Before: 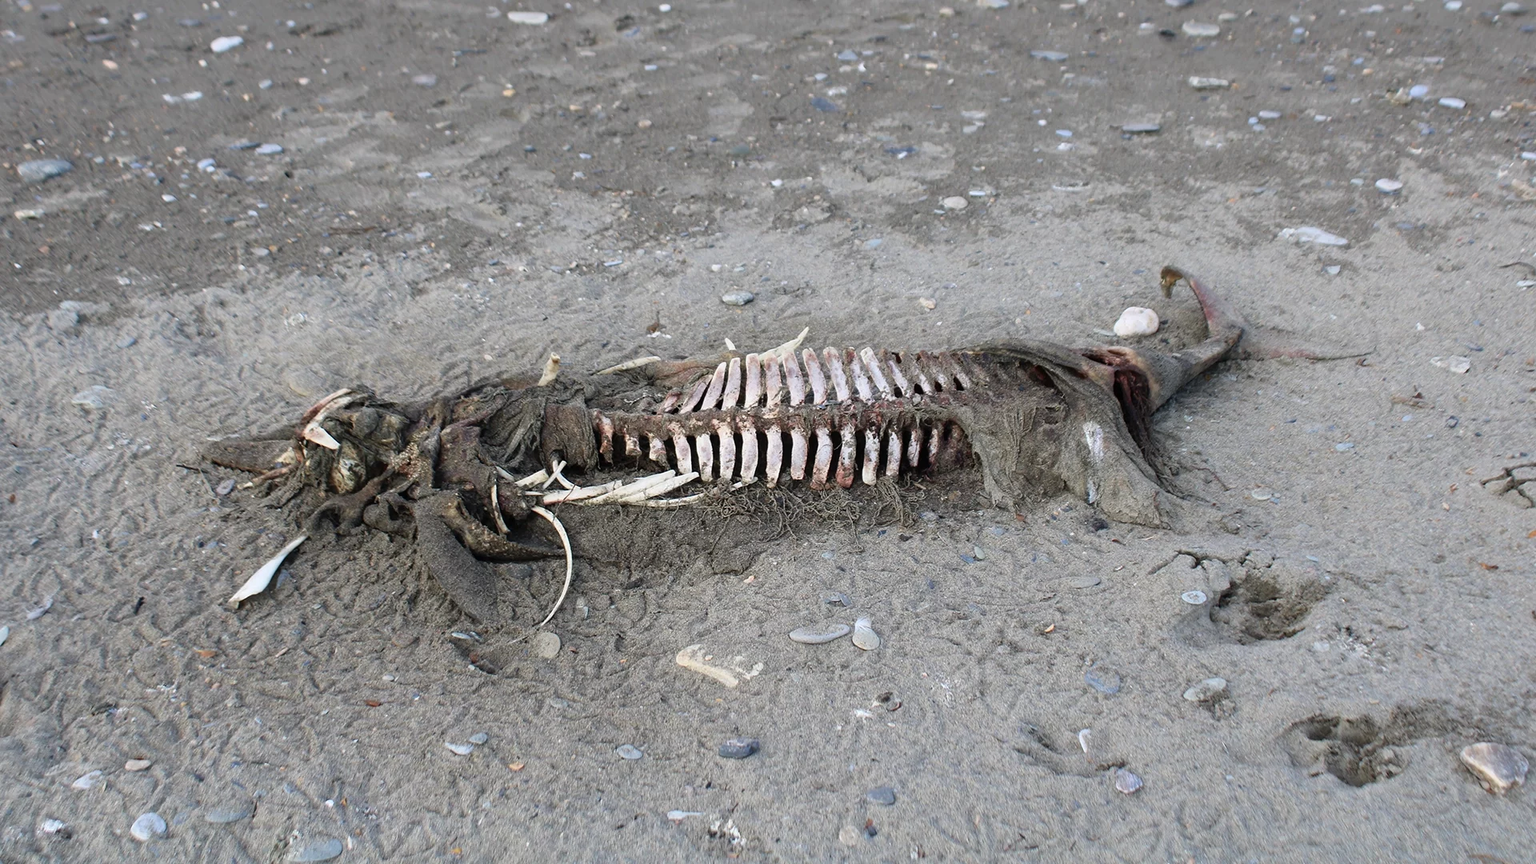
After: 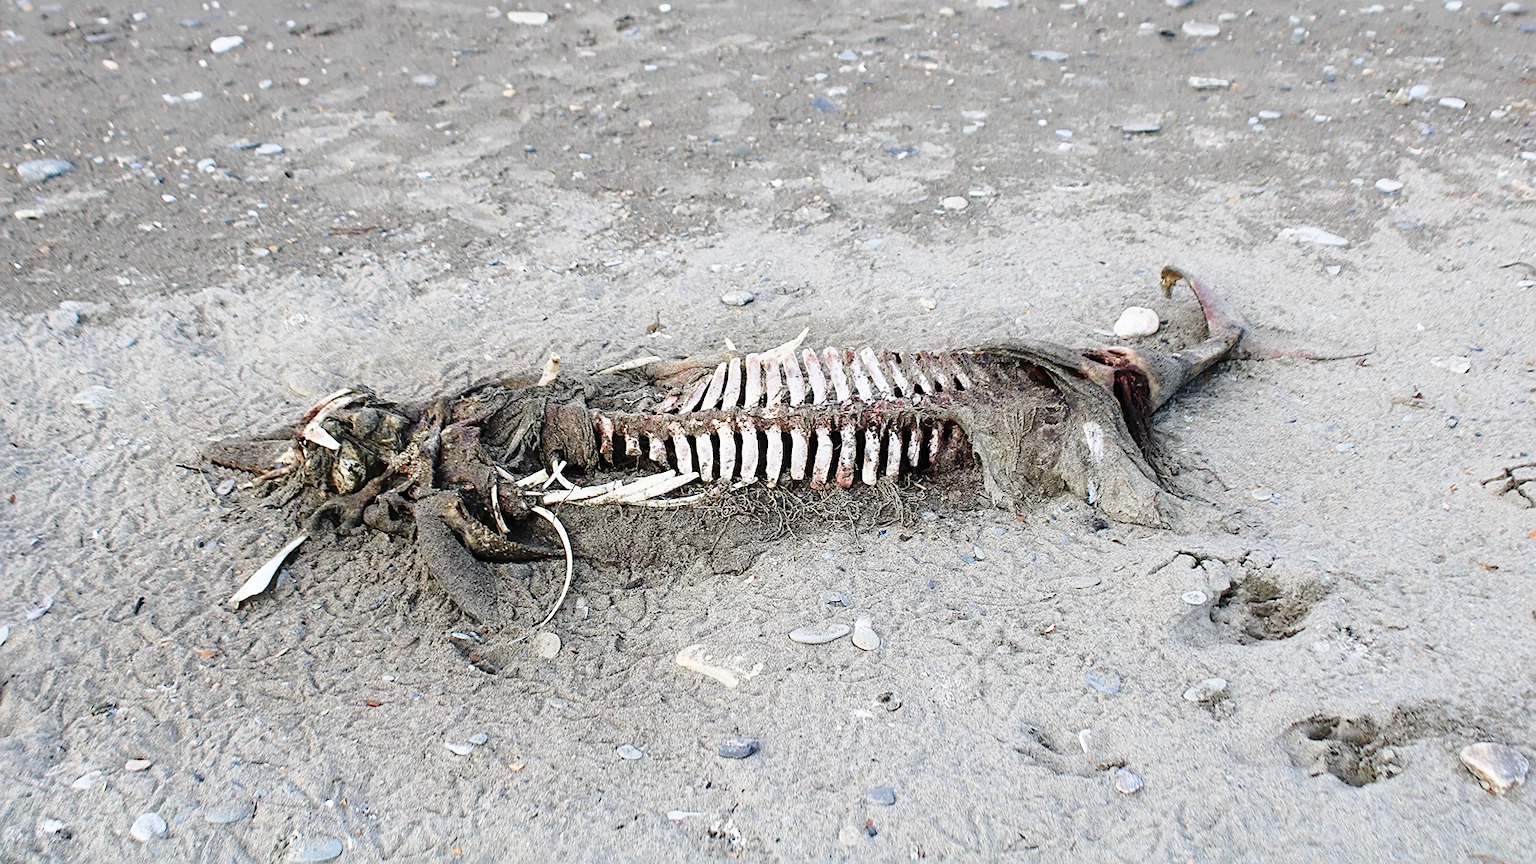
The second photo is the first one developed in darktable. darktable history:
sharpen: amount 0.492
base curve: curves: ch0 [(0, 0) (0.028, 0.03) (0.121, 0.232) (0.46, 0.748) (0.859, 0.968) (1, 1)], preserve colors none
exposure: compensate highlight preservation false
